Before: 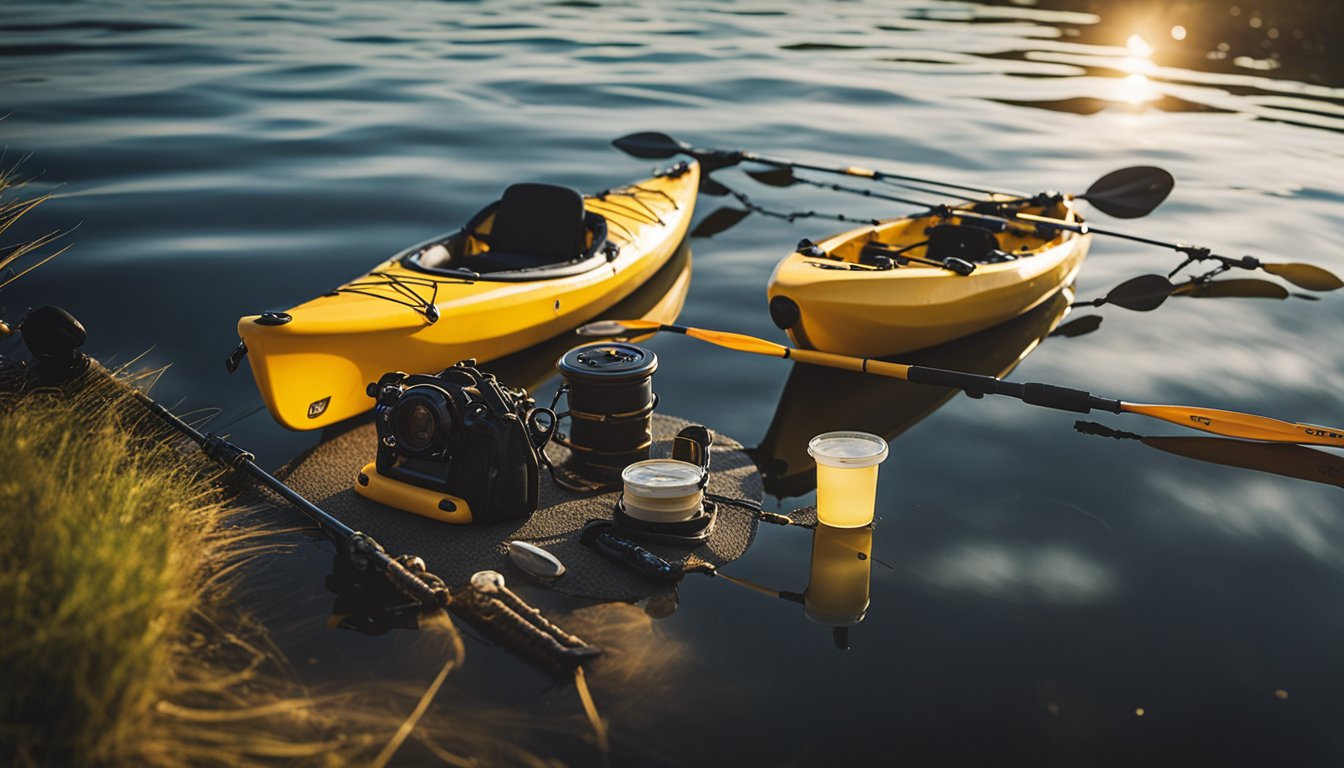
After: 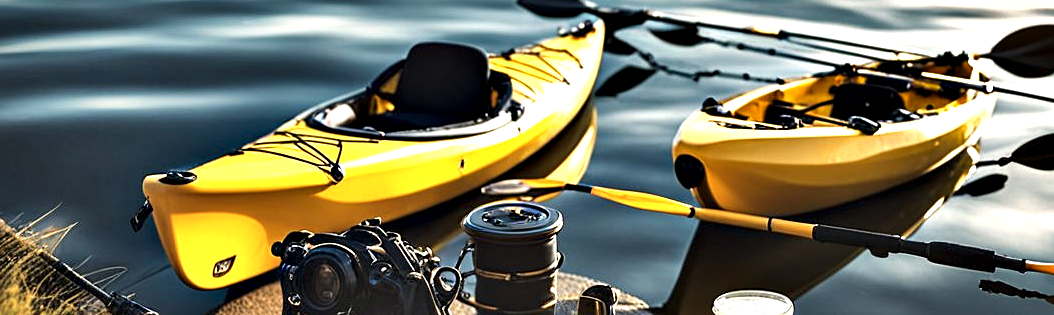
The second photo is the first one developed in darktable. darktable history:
local contrast: mode bilateral grid, contrast 19, coarseness 50, detail 132%, midtone range 0.2
color balance rgb: shadows lift › luminance -9.484%, perceptual saturation grading › global saturation 0.926%
contrast equalizer: y [[0.6 ×6], [0.55 ×6], [0 ×6], [0 ×6], [0 ×6]]
crop: left 7.11%, top 18.4%, right 14.416%, bottom 40.489%
exposure: exposure 0.606 EV, compensate highlight preservation false
shadows and highlights: shadows 73.73, highlights -60.9, soften with gaussian
sharpen: amount 0.204
